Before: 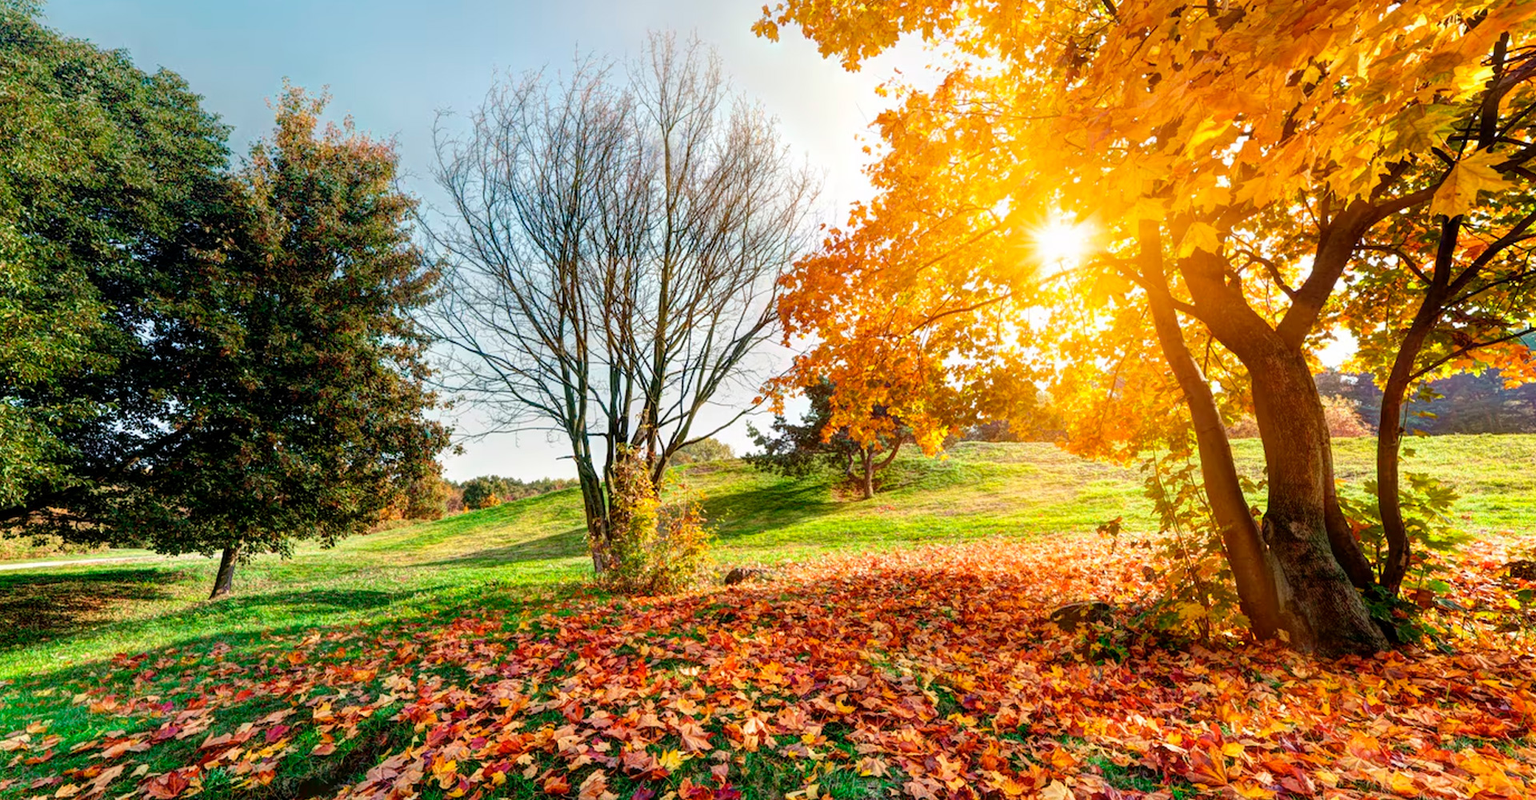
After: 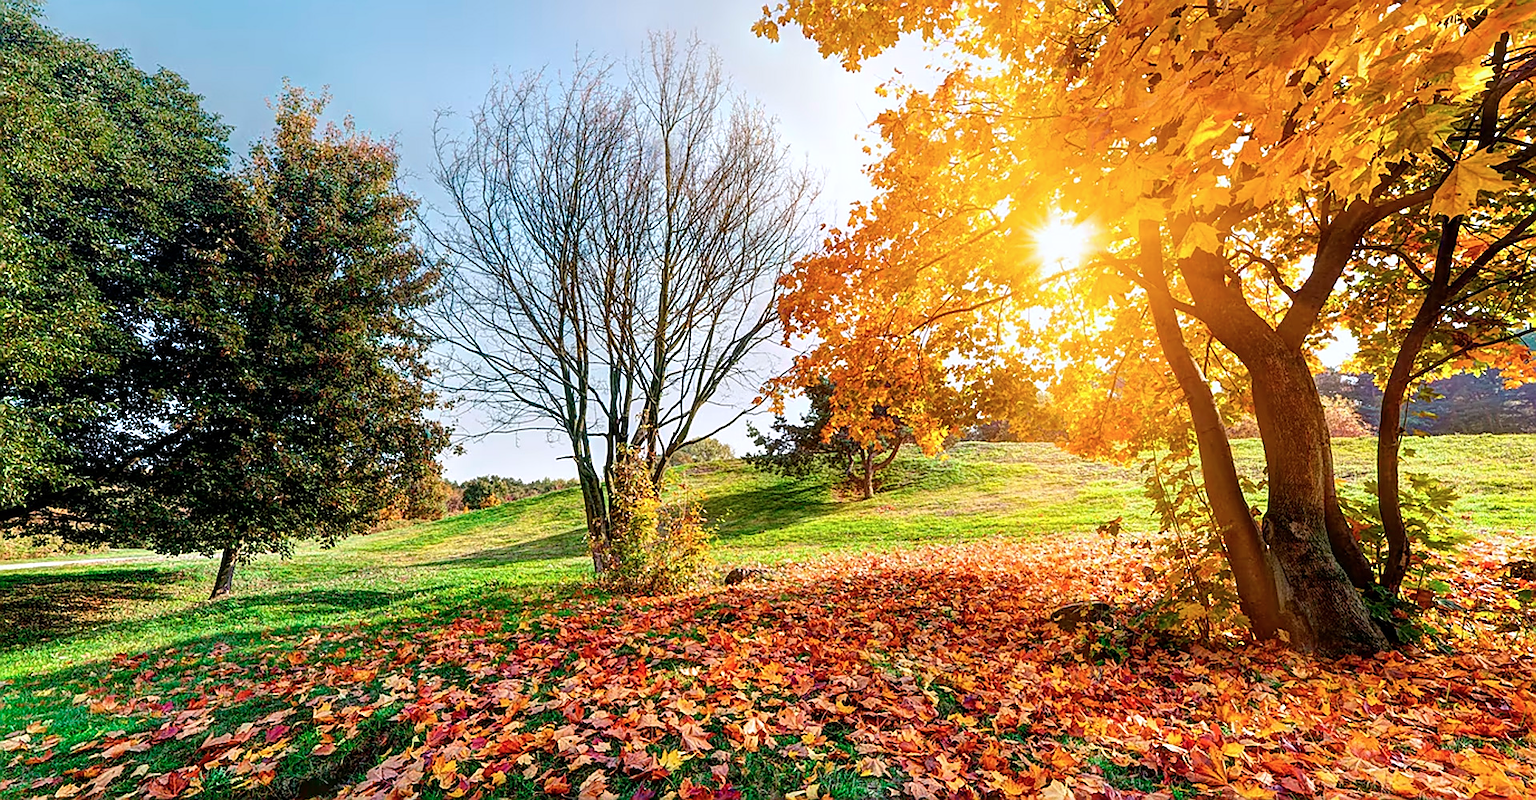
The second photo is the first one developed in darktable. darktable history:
sharpen: radius 1.4, amount 1.25, threshold 0.7
color balance rgb: on, module defaults
color calibration: illuminant as shot in camera, x 0.358, y 0.373, temperature 4628.91 K
